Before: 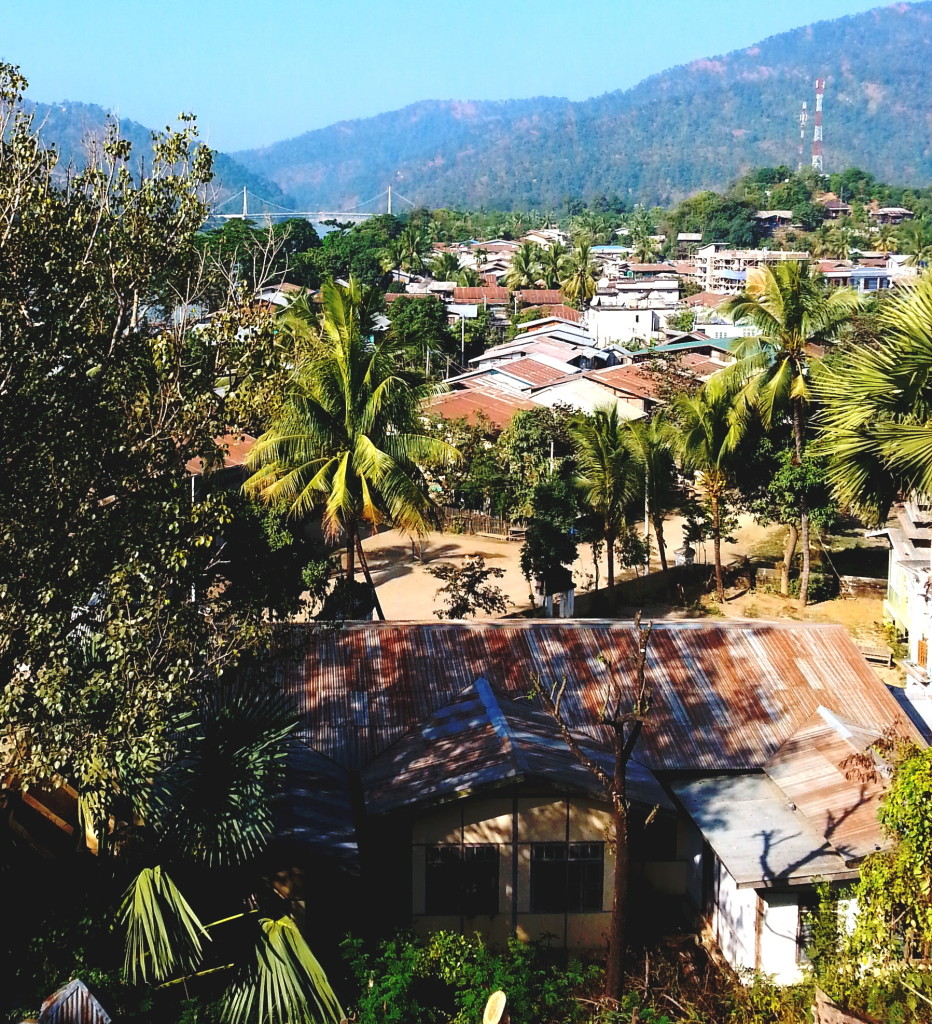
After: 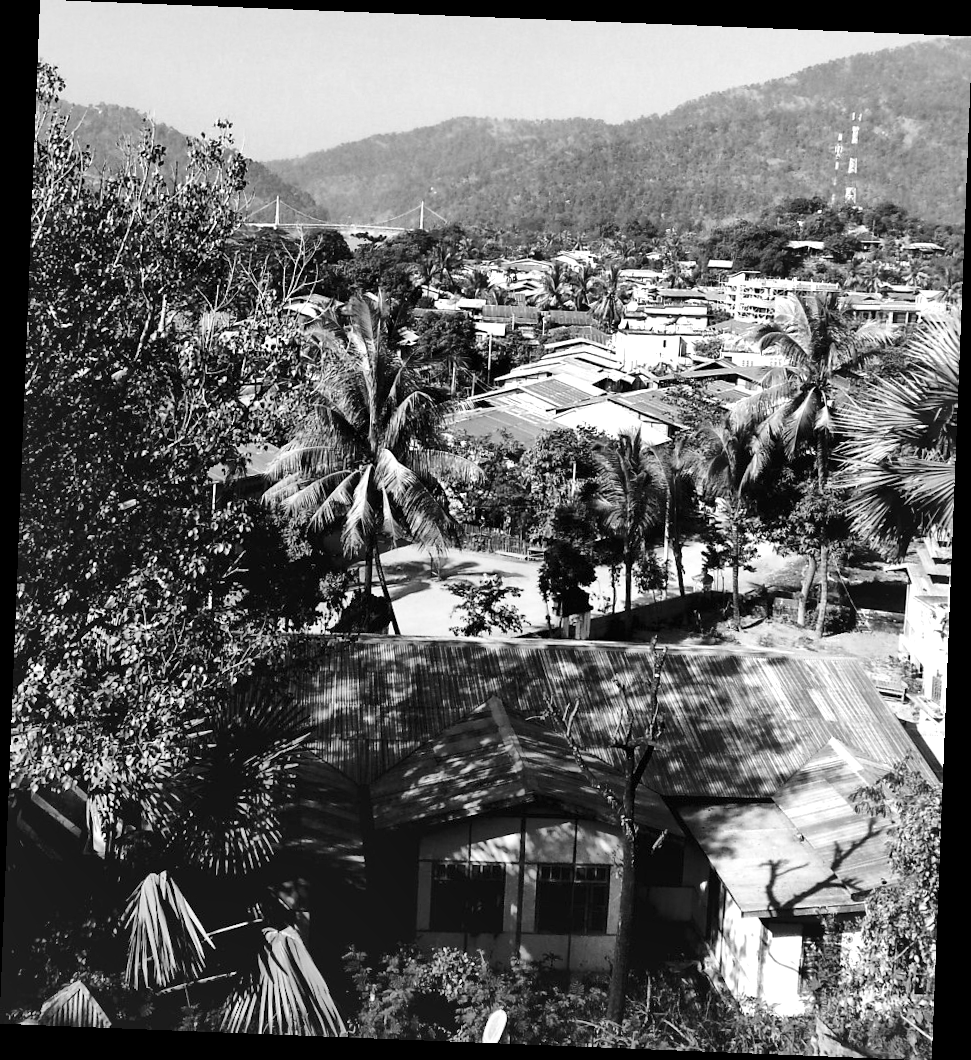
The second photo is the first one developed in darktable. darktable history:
shadows and highlights: shadows 30.63, highlights -63.22, shadows color adjustment 98%, highlights color adjustment 58.61%, soften with gaussian
monochrome: on, module defaults
local contrast: mode bilateral grid, contrast 70, coarseness 75, detail 180%, midtone range 0.2
rotate and perspective: rotation 2.27°, automatic cropping off
